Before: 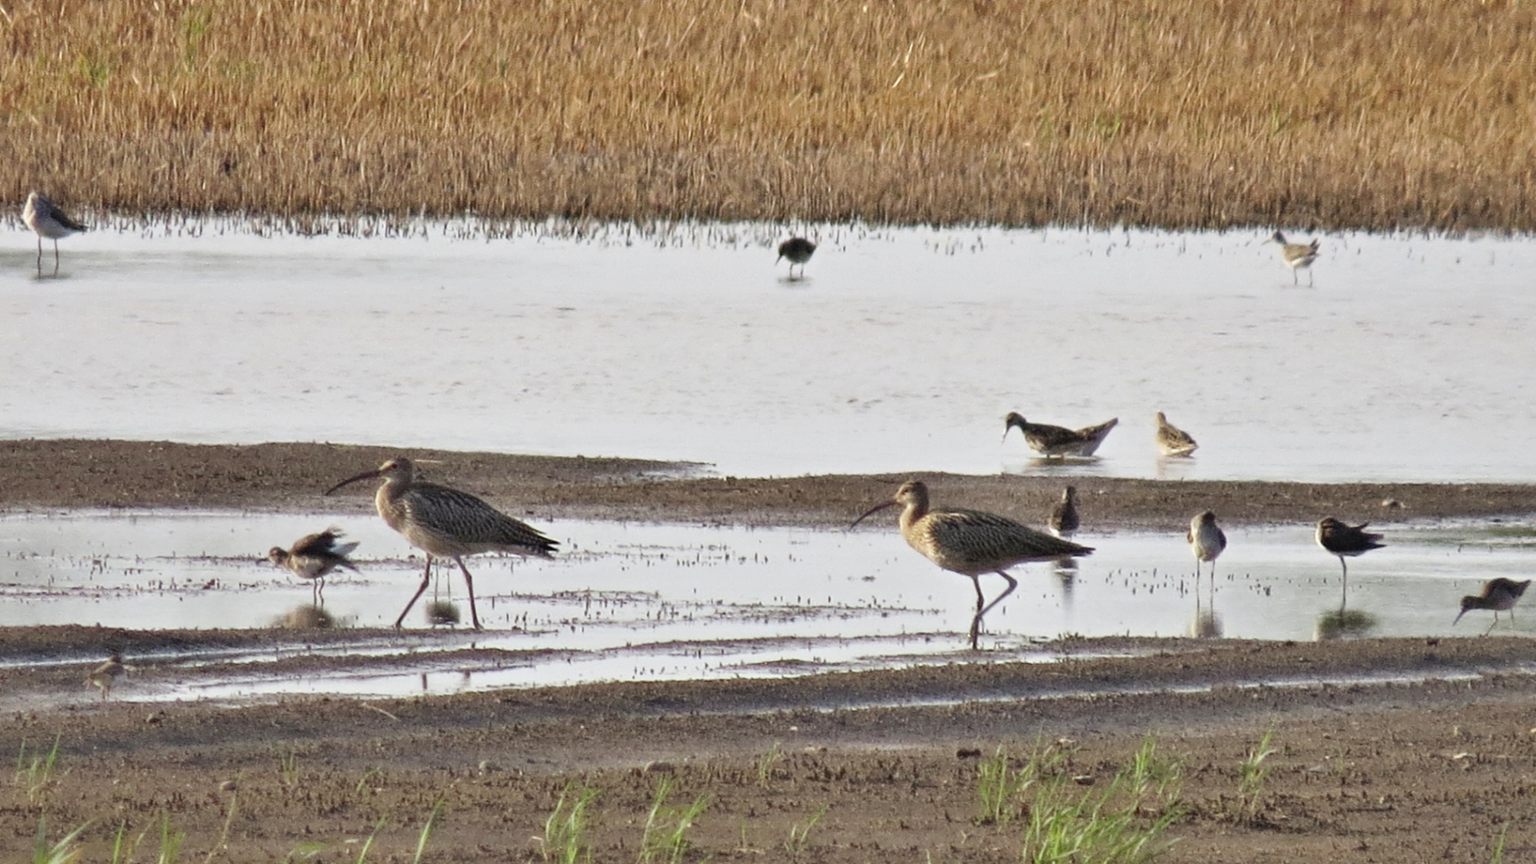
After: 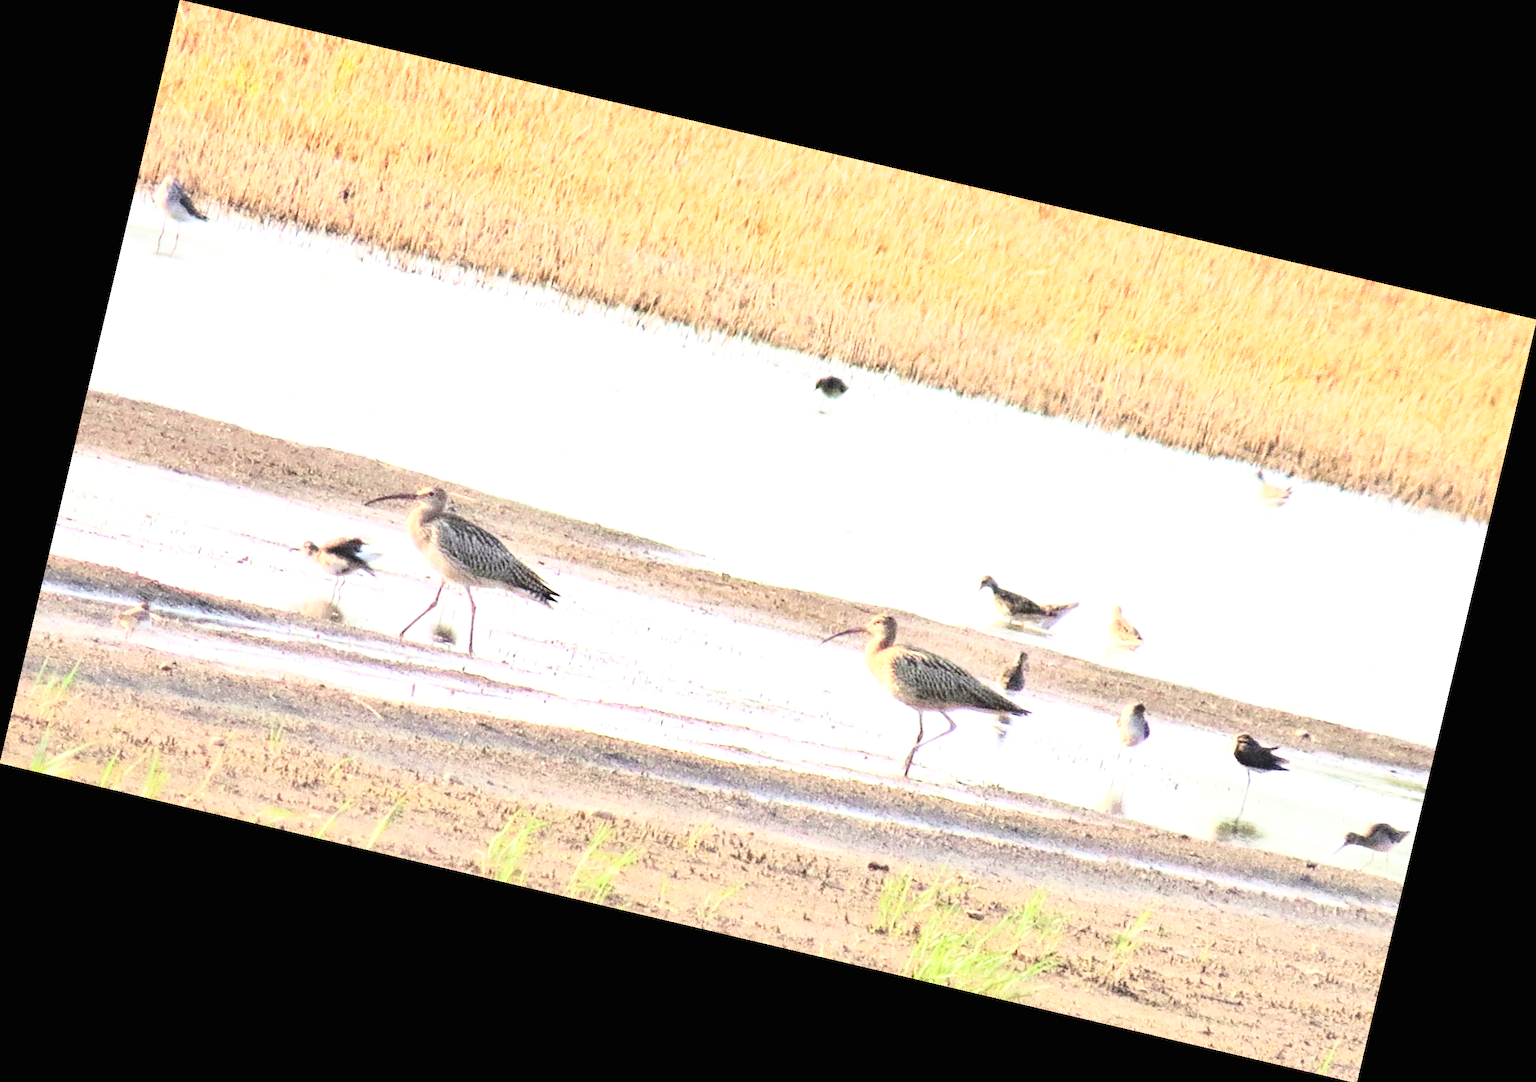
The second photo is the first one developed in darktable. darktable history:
exposure: black level correction 0, exposure 1.2 EV, compensate exposure bias true, compensate highlight preservation false
rotate and perspective: rotation 13.27°, automatic cropping off
base curve: curves: ch0 [(0, 0) (0.018, 0.026) (0.143, 0.37) (0.33, 0.731) (0.458, 0.853) (0.735, 0.965) (0.905, 0.986) (1, 1)]
